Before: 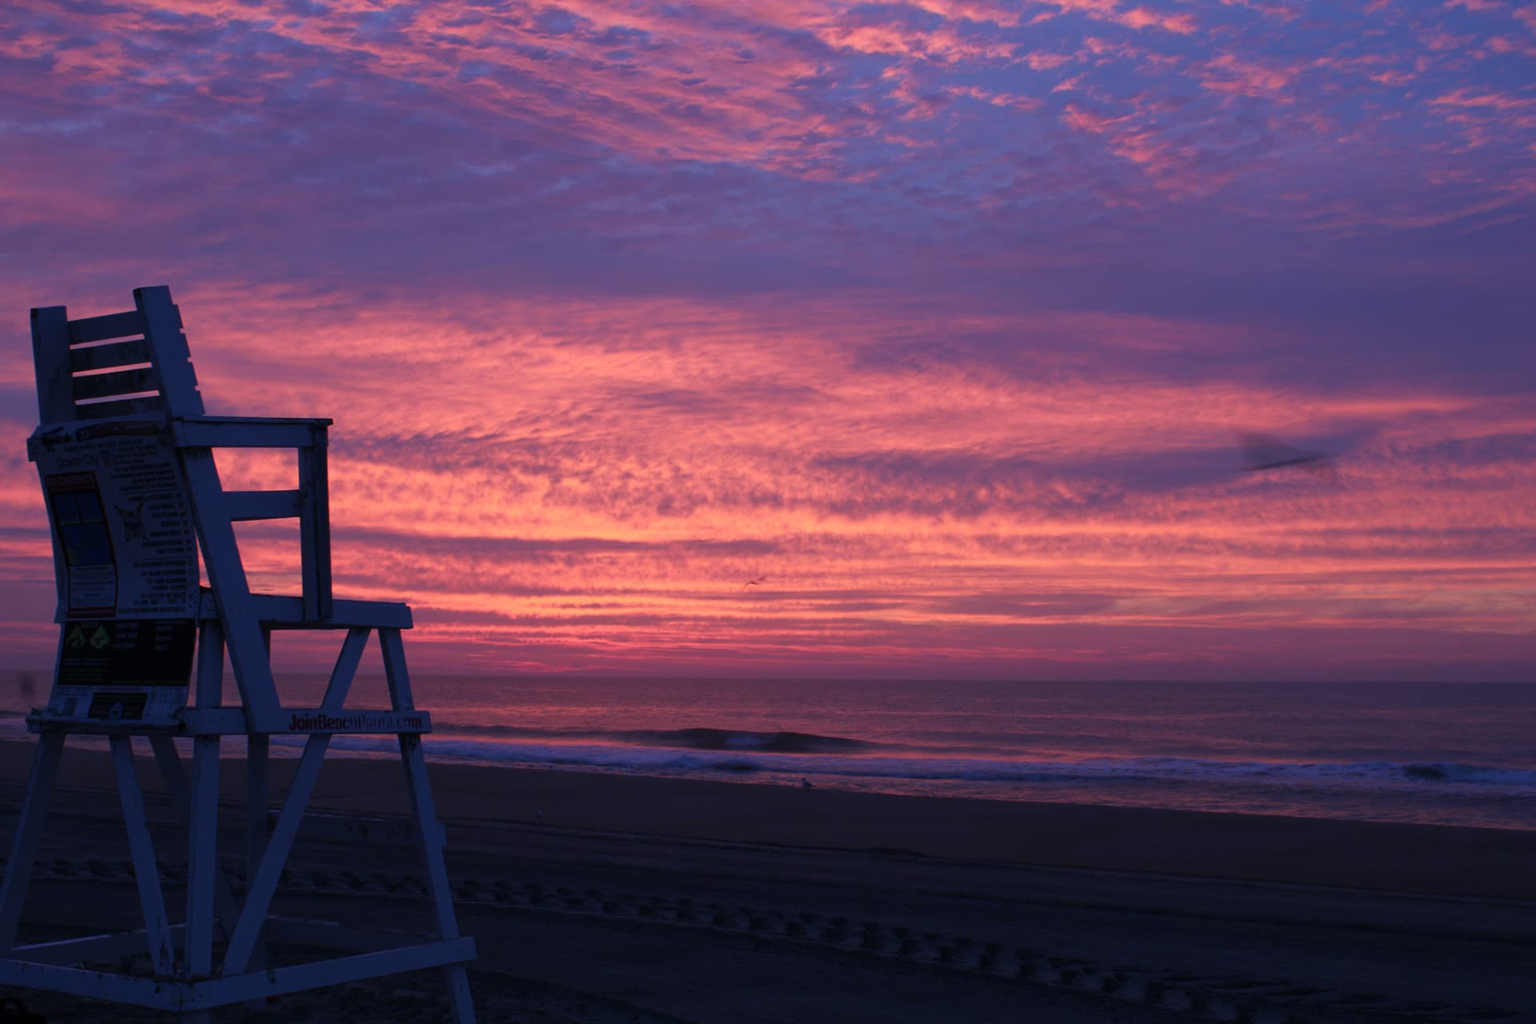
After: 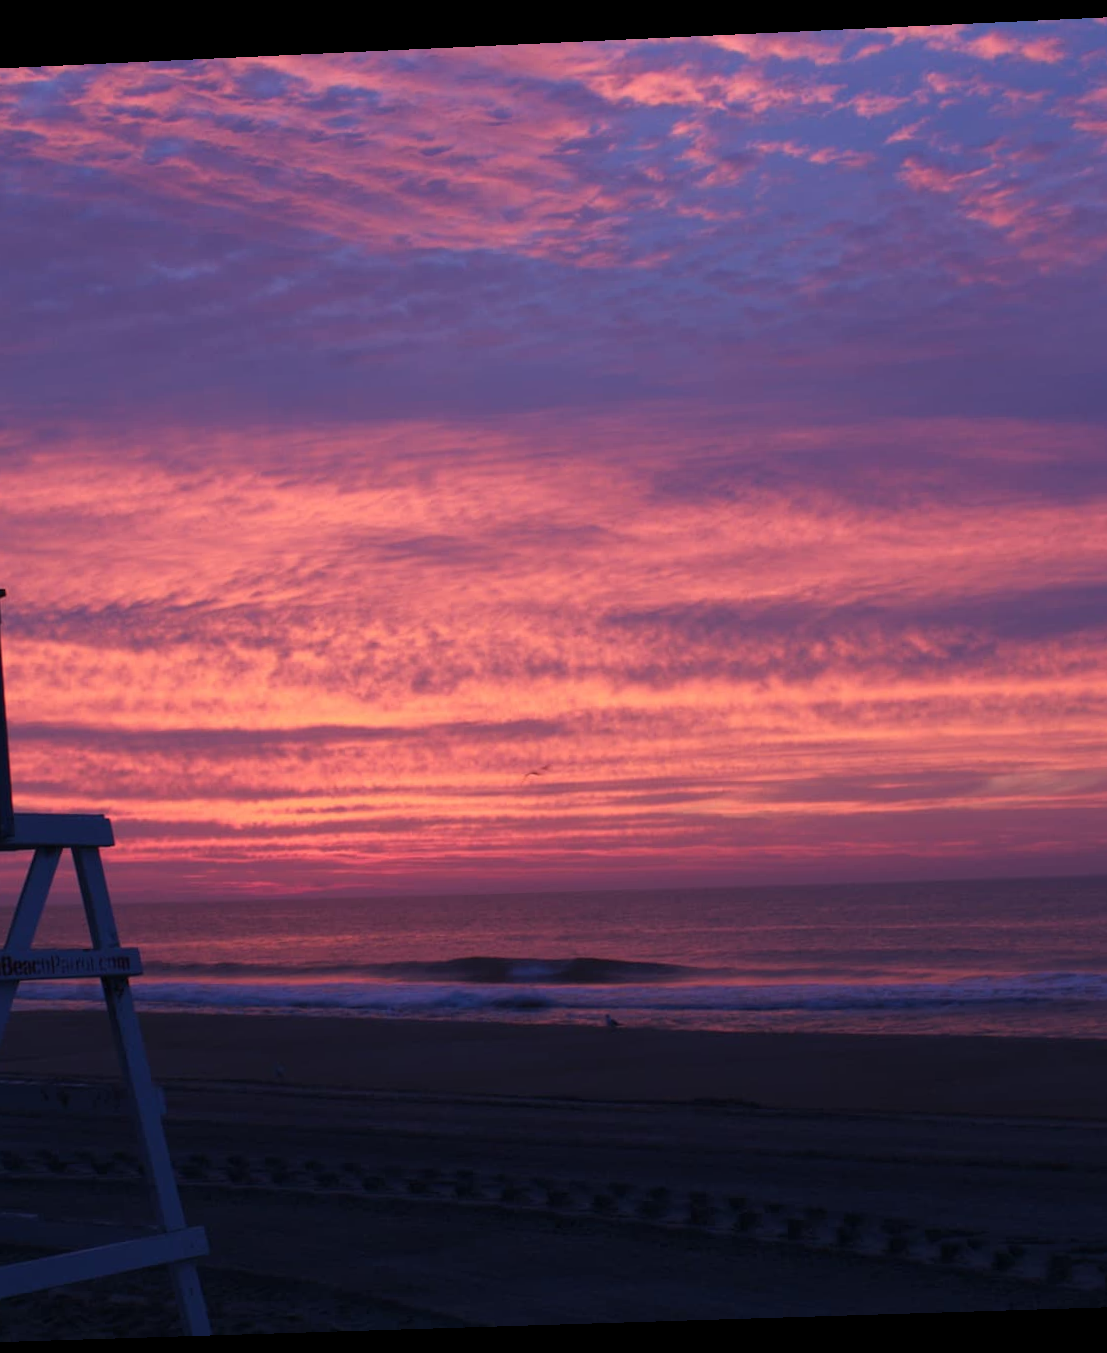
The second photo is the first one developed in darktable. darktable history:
rotate and perspective: rotation -2.22°, lens shift (horizontal) -0.022, automatic cropping off
crop: left 21.496%, right 22.254%
